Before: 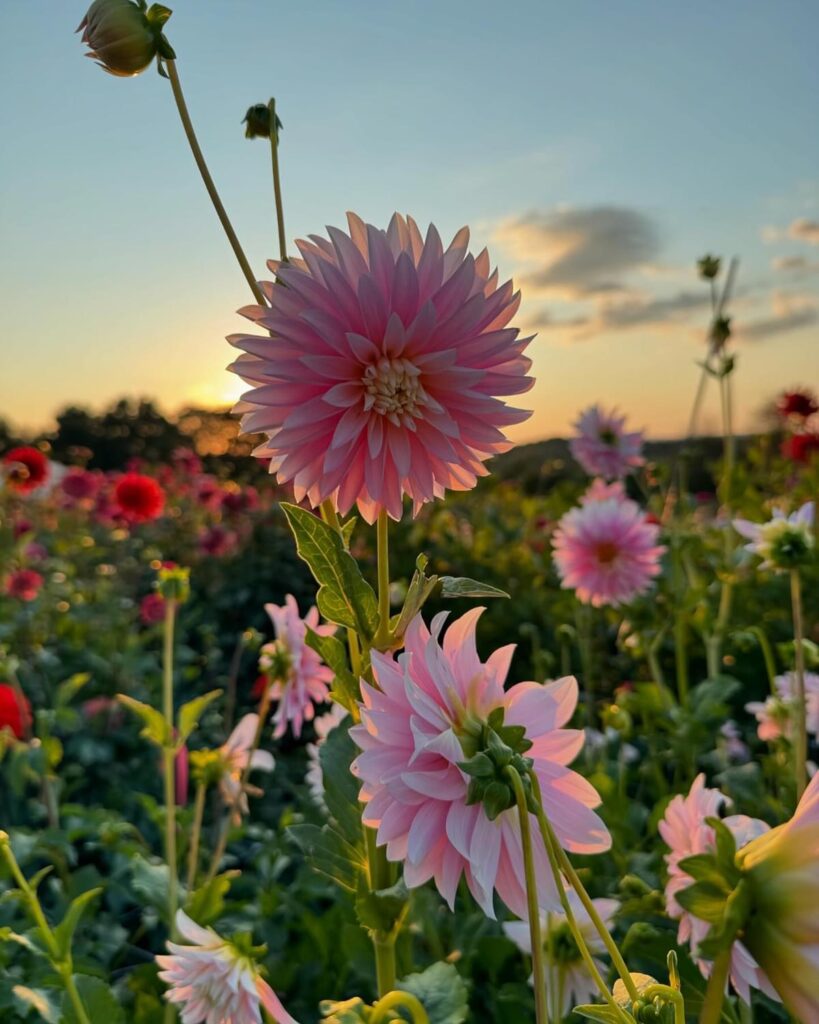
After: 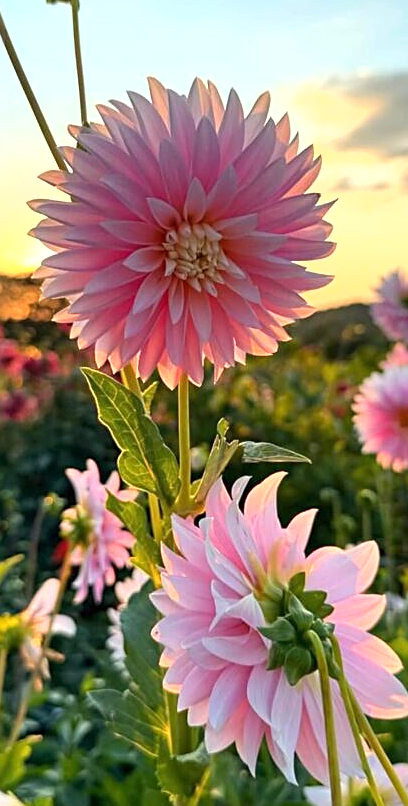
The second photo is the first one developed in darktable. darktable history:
crop and rotate: angle 0.021°, left 24.316%, top 13.221%, right 25.831%, bottom 7.963%
exposure: exposure 1 EV, compensate highlight preservation false
sharpen: on, module defaults
shadows and highlights: radius 332.34, shadows 54.27, highlights -98.92, compress 94.59%, soften with gaussian
